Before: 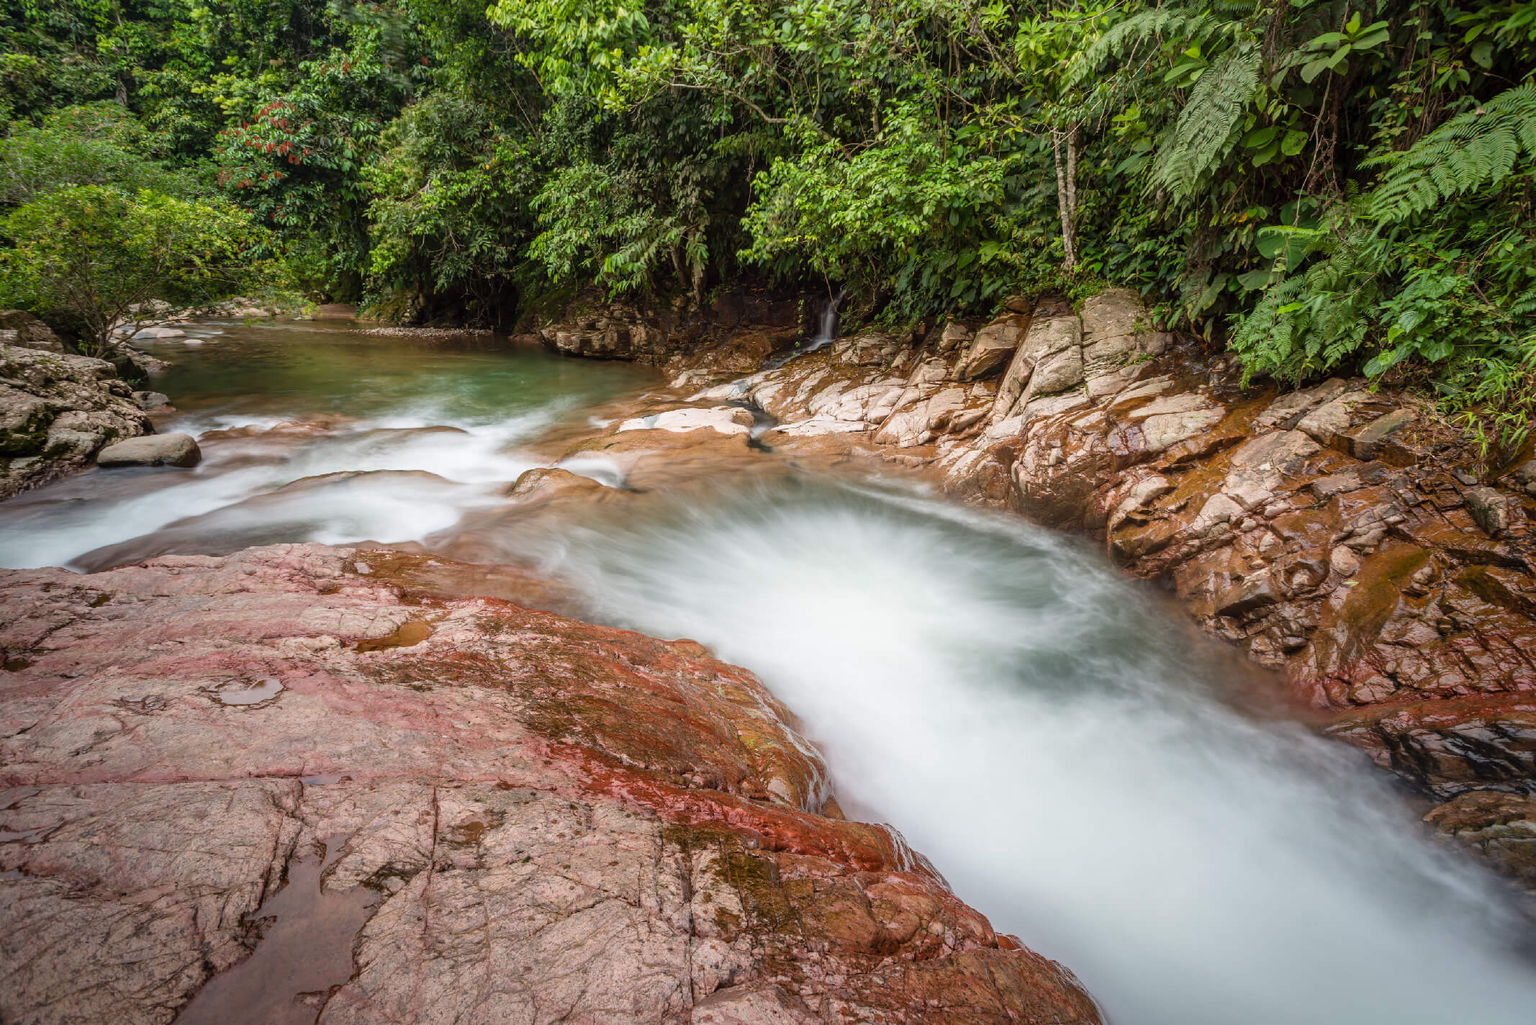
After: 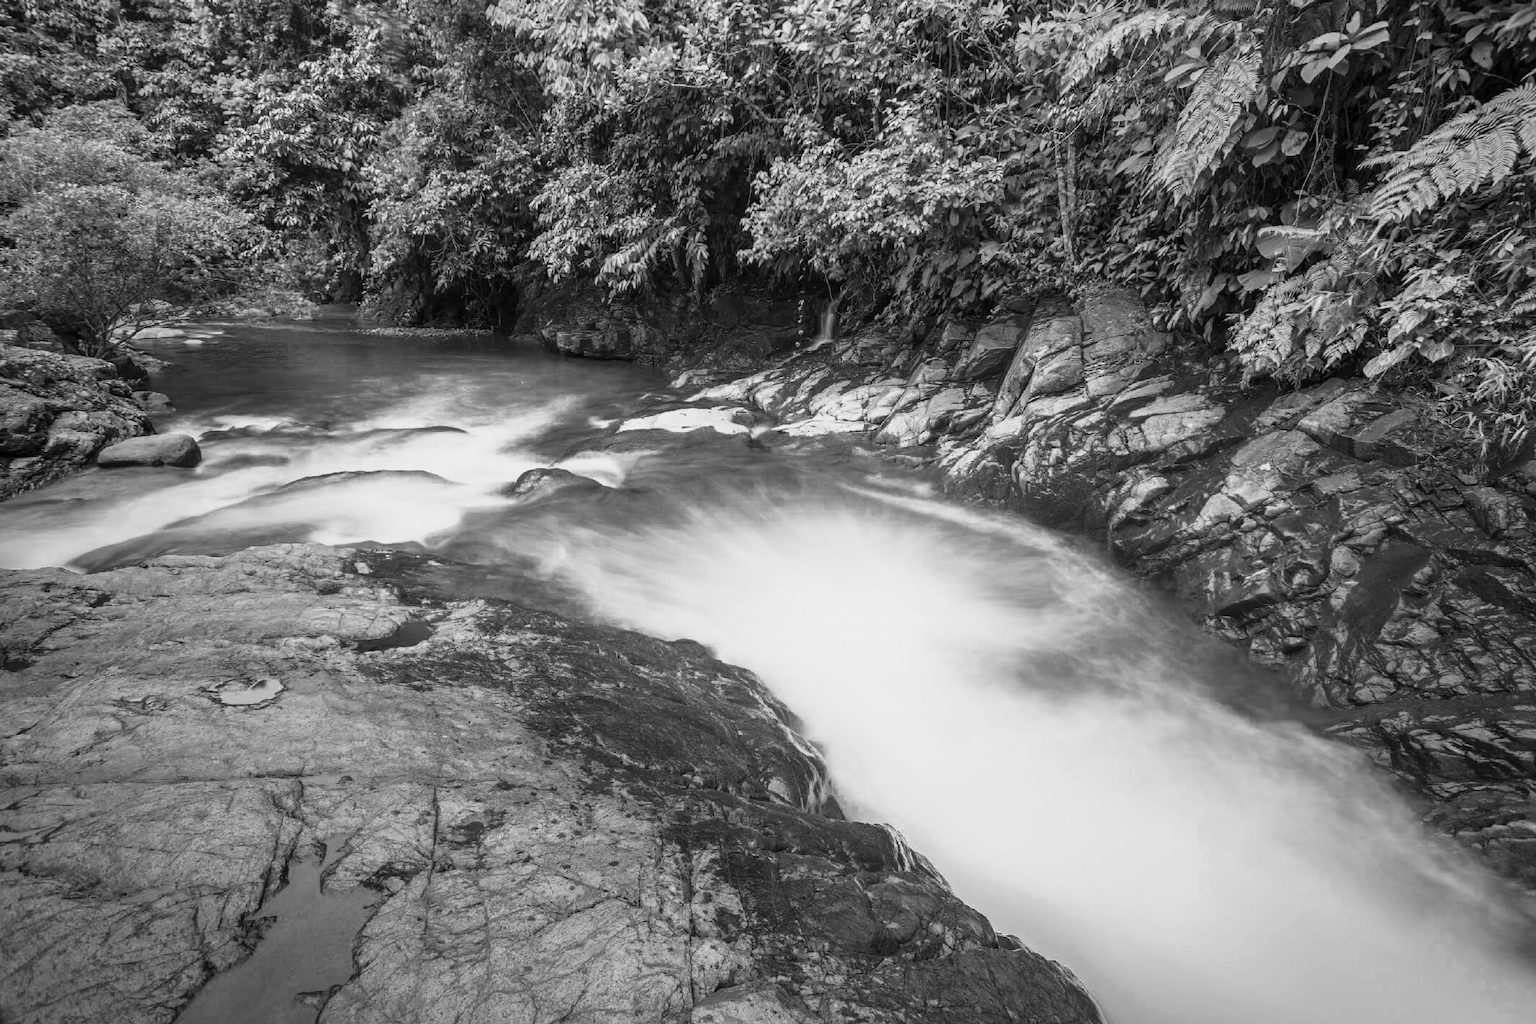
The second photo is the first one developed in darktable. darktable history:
color zones: curves: ch0 [(0.002, 0.429) (0.121, 0.212) (0.198, 0.113) (0.276, 0.344) (0.331, 0.541) (0.41, 0.56) (0.482, 0.289) (0.619, 0.227) (0.721, 0.18) (0.821, 0.435) (0.928, 0.555) (1, 0.587)]; ch1 [(0, 0) (0.143, 0) (0.286, 0) (0.429, 0) (0.571, 0) (0.714, 0) (0.857, 0)]
base curve: curves: ch0 [(0, 0) (0.088, 0.125) (0.176, 0.251) (0.354, 0.501) (0.613, 0.749) (1, 0.877)], preserve colors none
